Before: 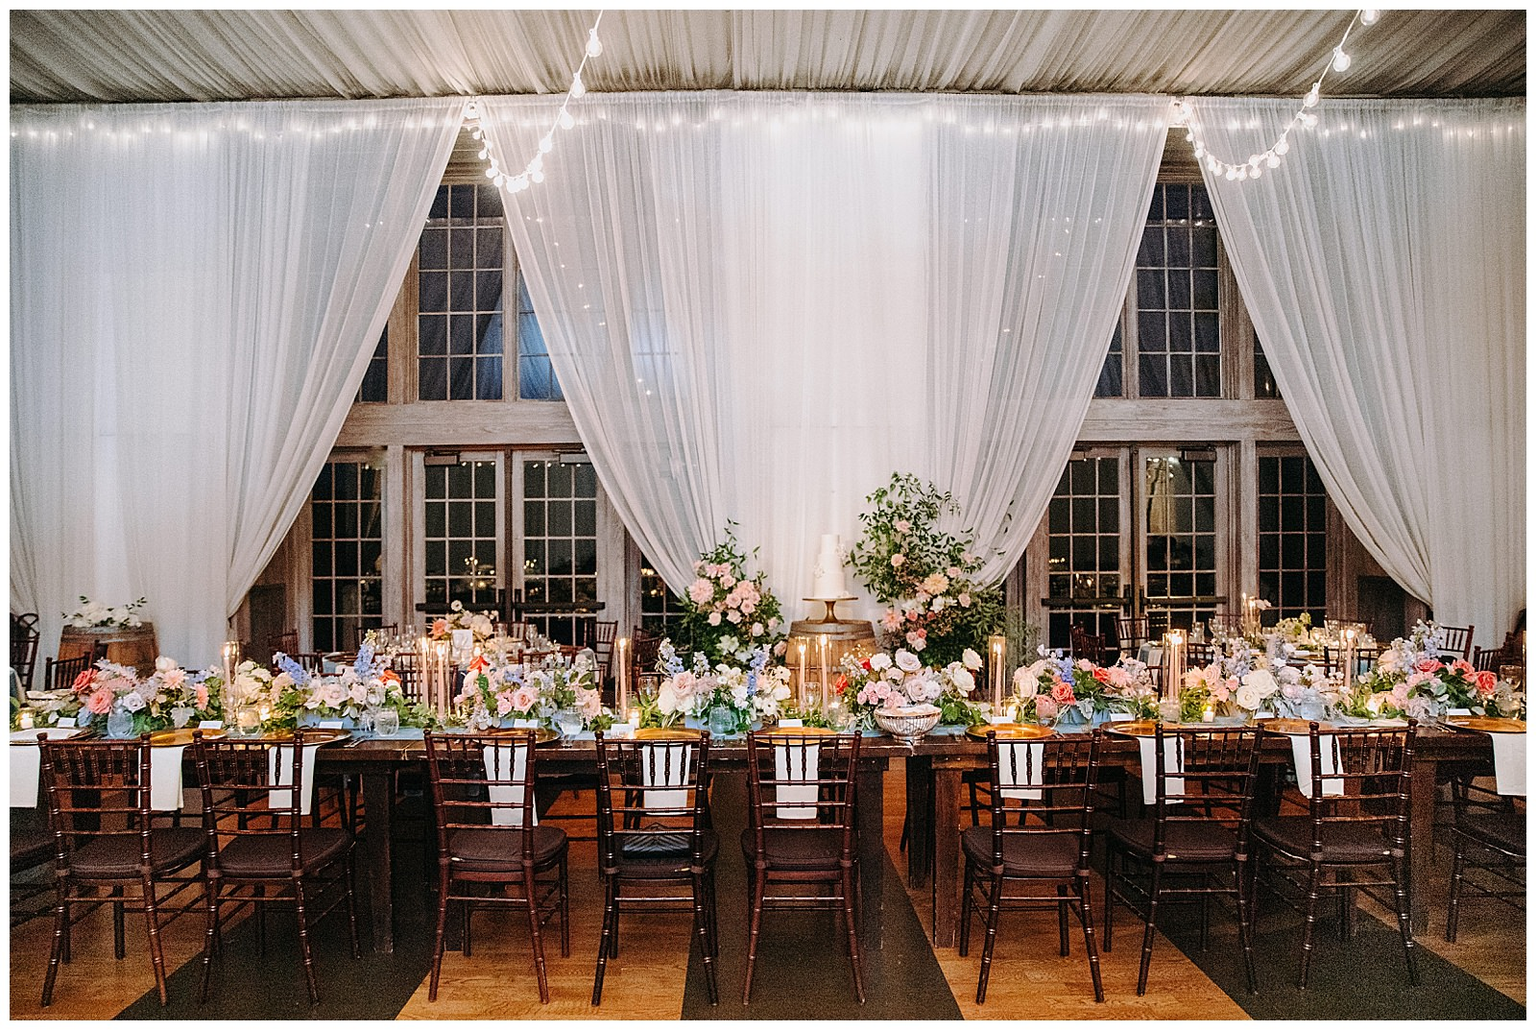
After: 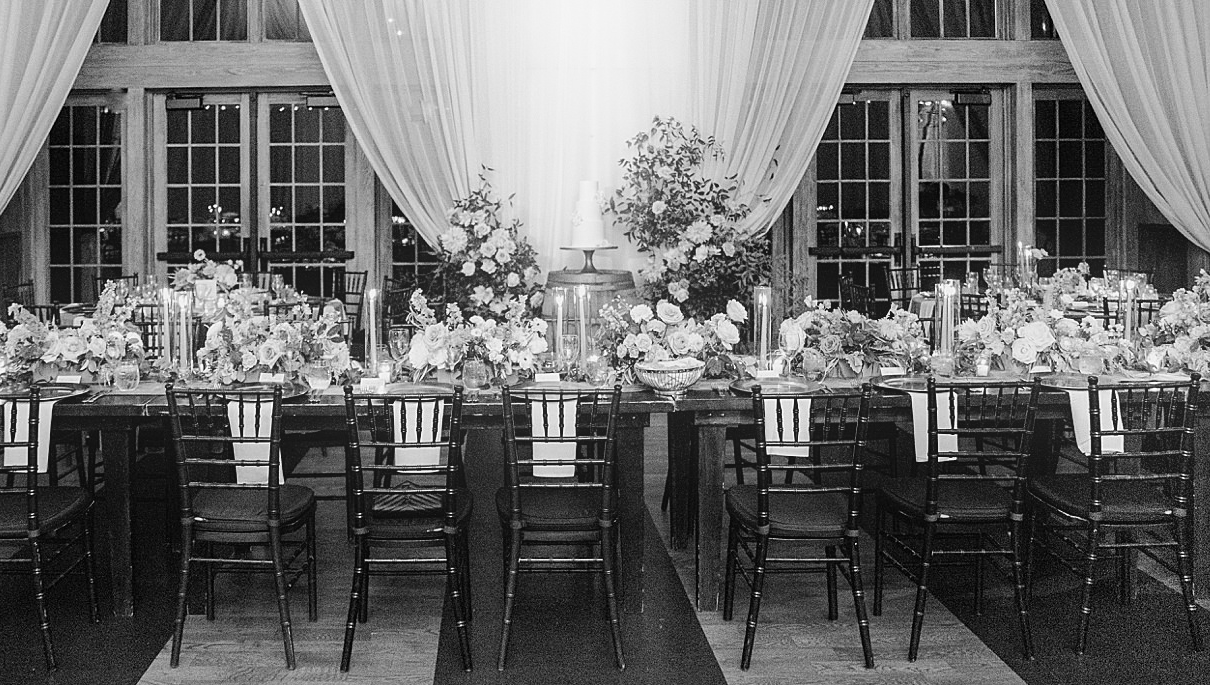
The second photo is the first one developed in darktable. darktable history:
crop and rotate: left 17.299%, top 35.115%, right 7.015%, bottom 1.024%
bloom: size 16%, threshold 98%, strength 20%
monochrome: on, module defaults
